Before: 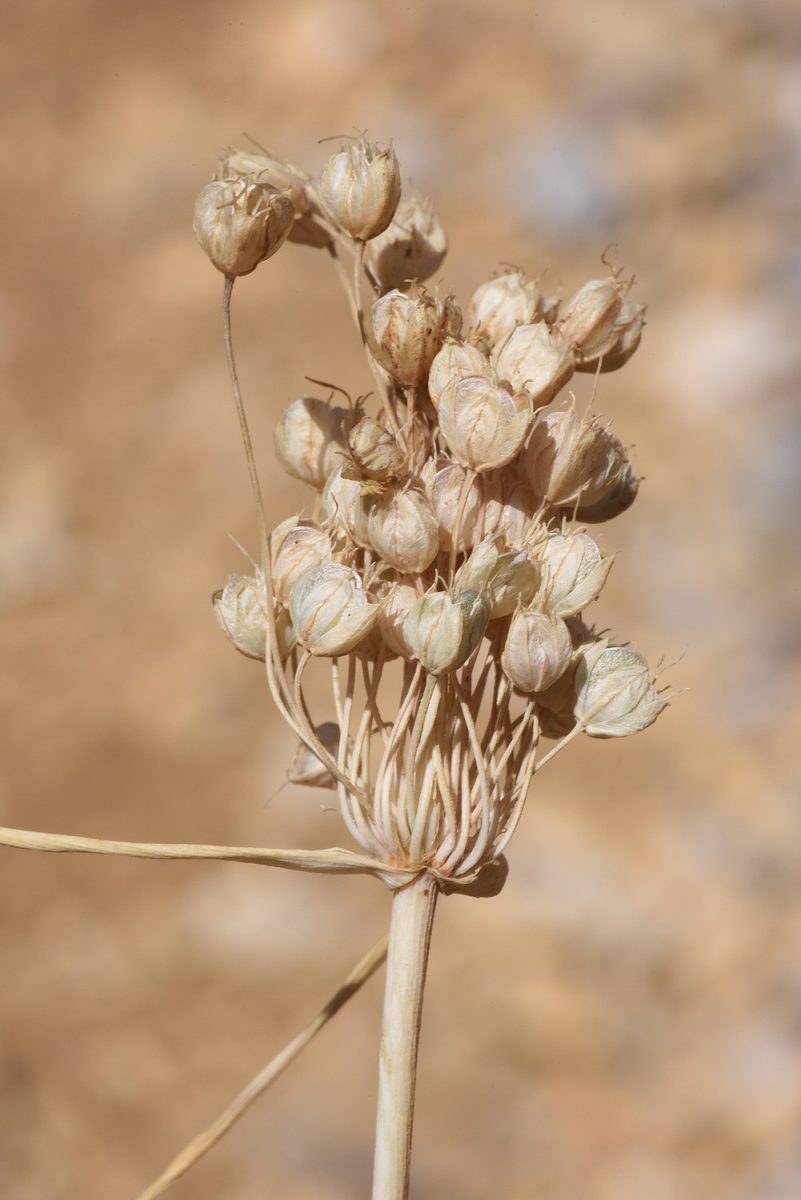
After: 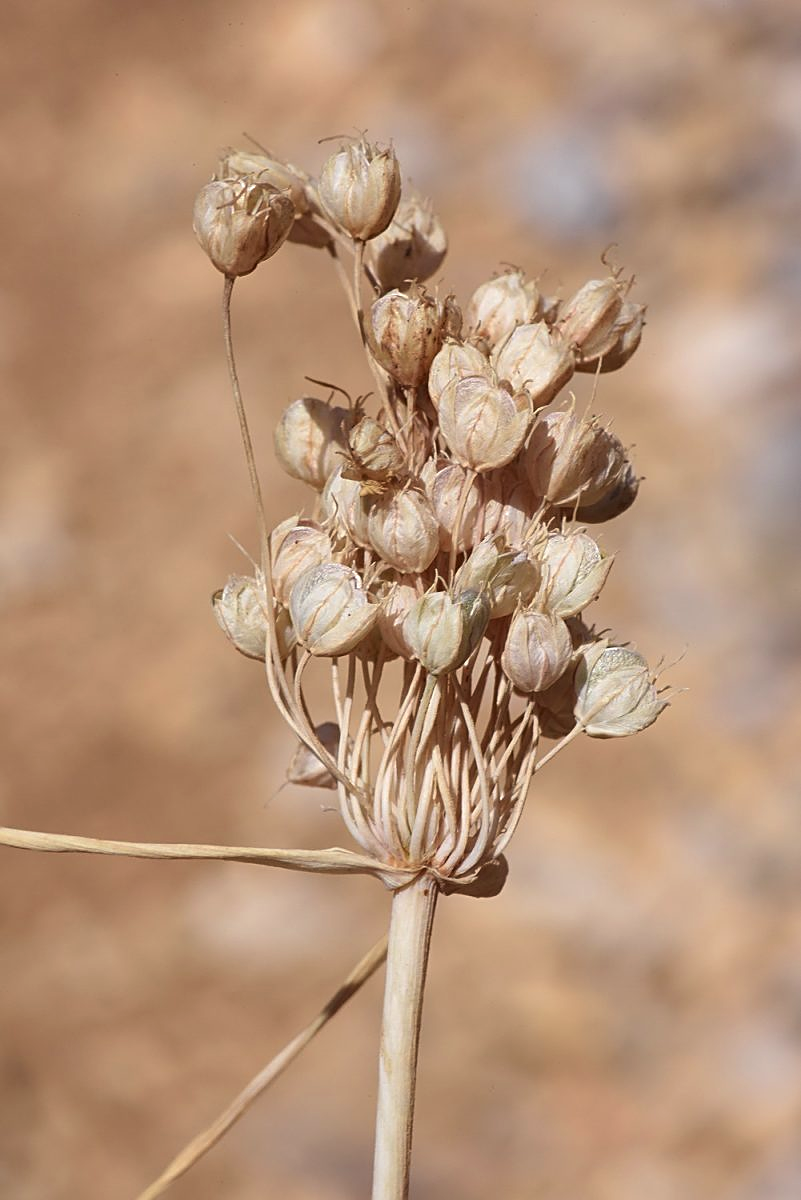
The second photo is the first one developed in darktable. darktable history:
color balance: gamma [0.9, 0.988, 0.975, 1.025], gain [1.05, 1, 1, 1]
sharpen: on, module defaults
